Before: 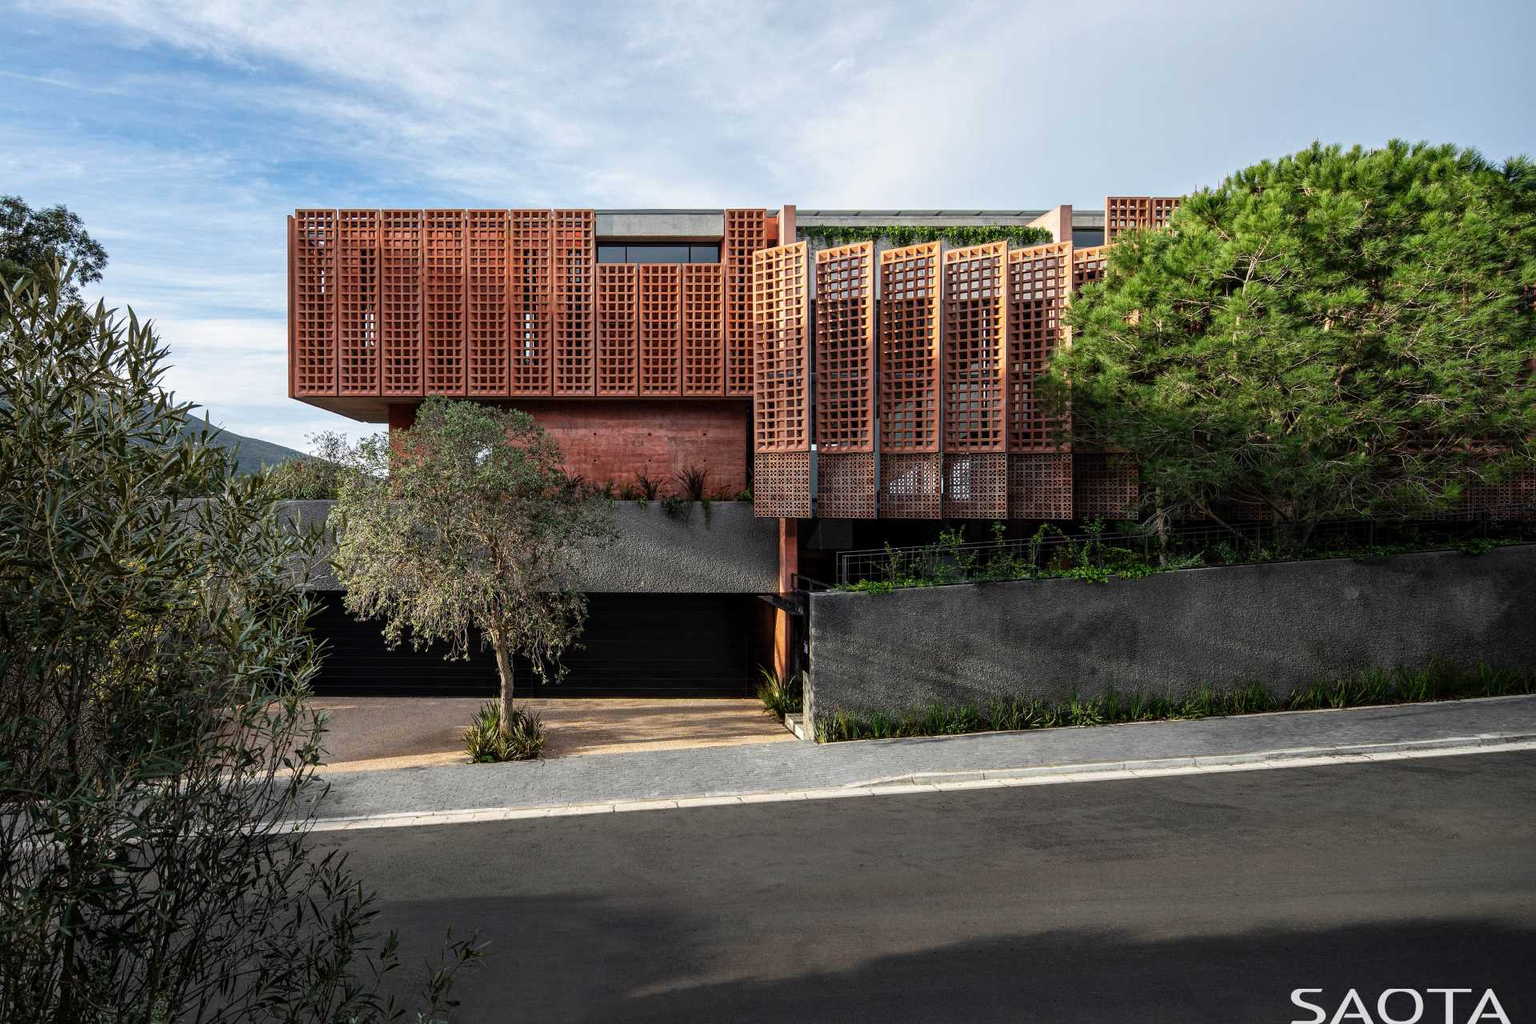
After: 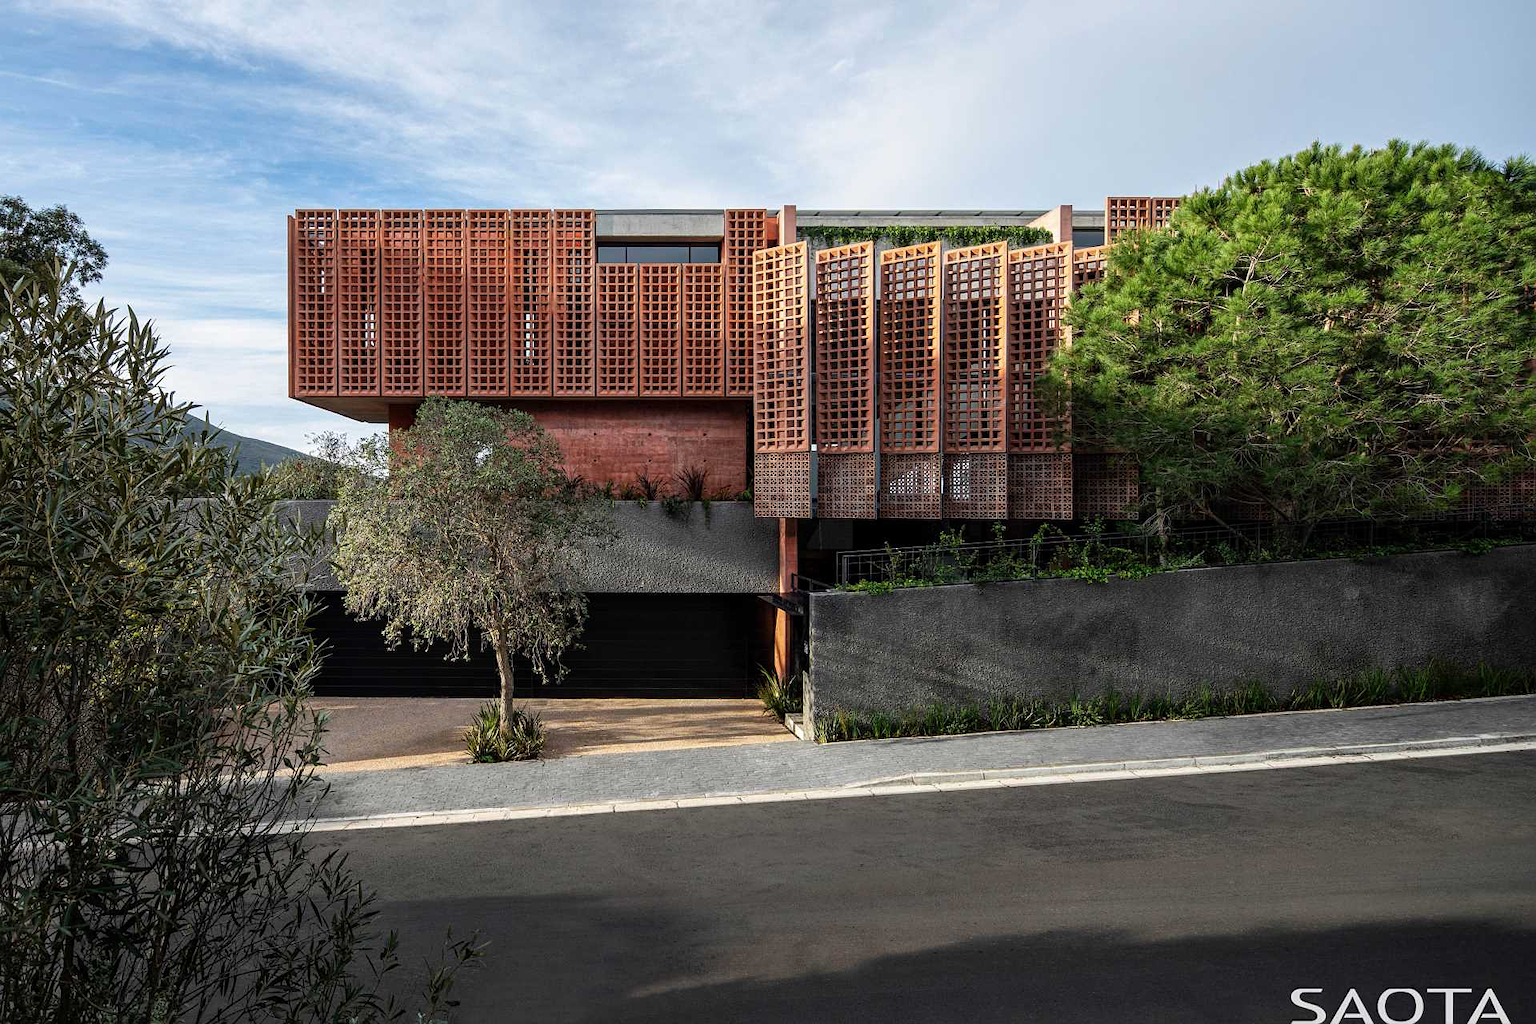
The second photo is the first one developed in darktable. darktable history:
sharpen: radius 1.271, amount 0.302, threshold 0.25
